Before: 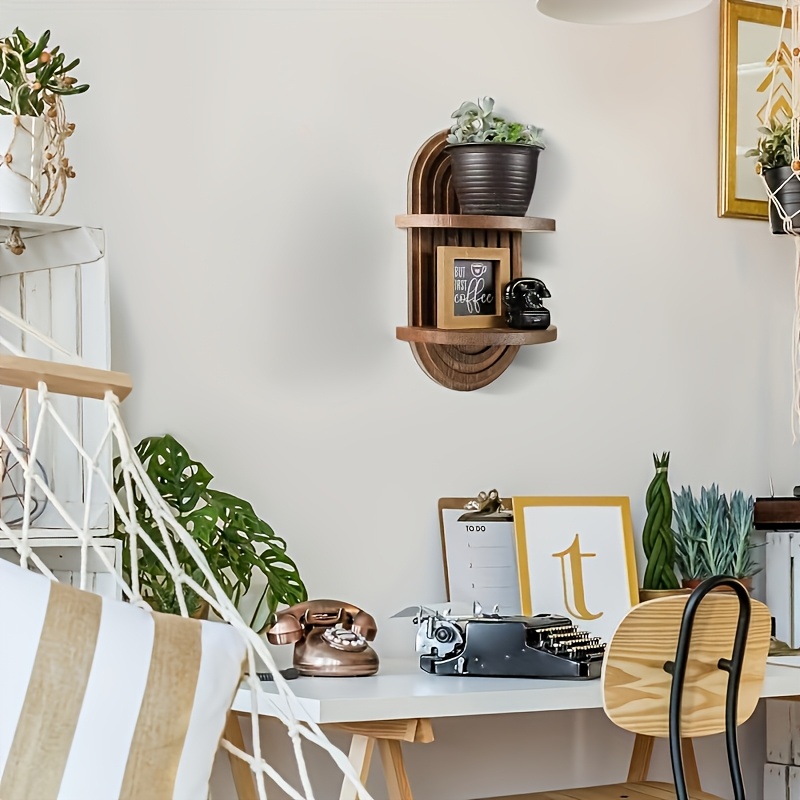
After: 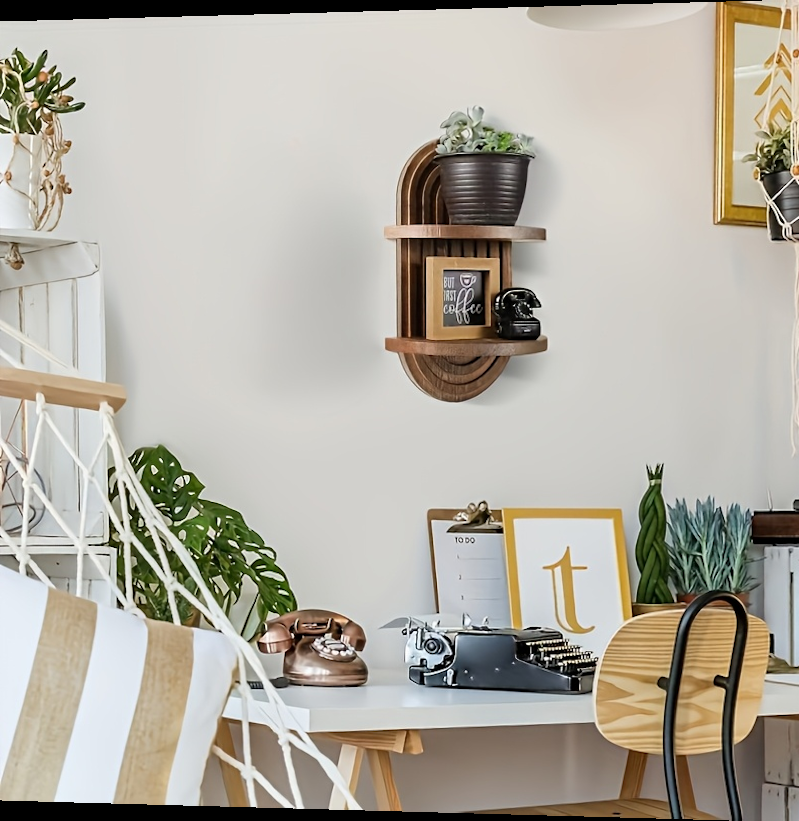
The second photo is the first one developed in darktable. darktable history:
rotate and perspective: lens shift (horizontal) -0.055, automatic cropping off
